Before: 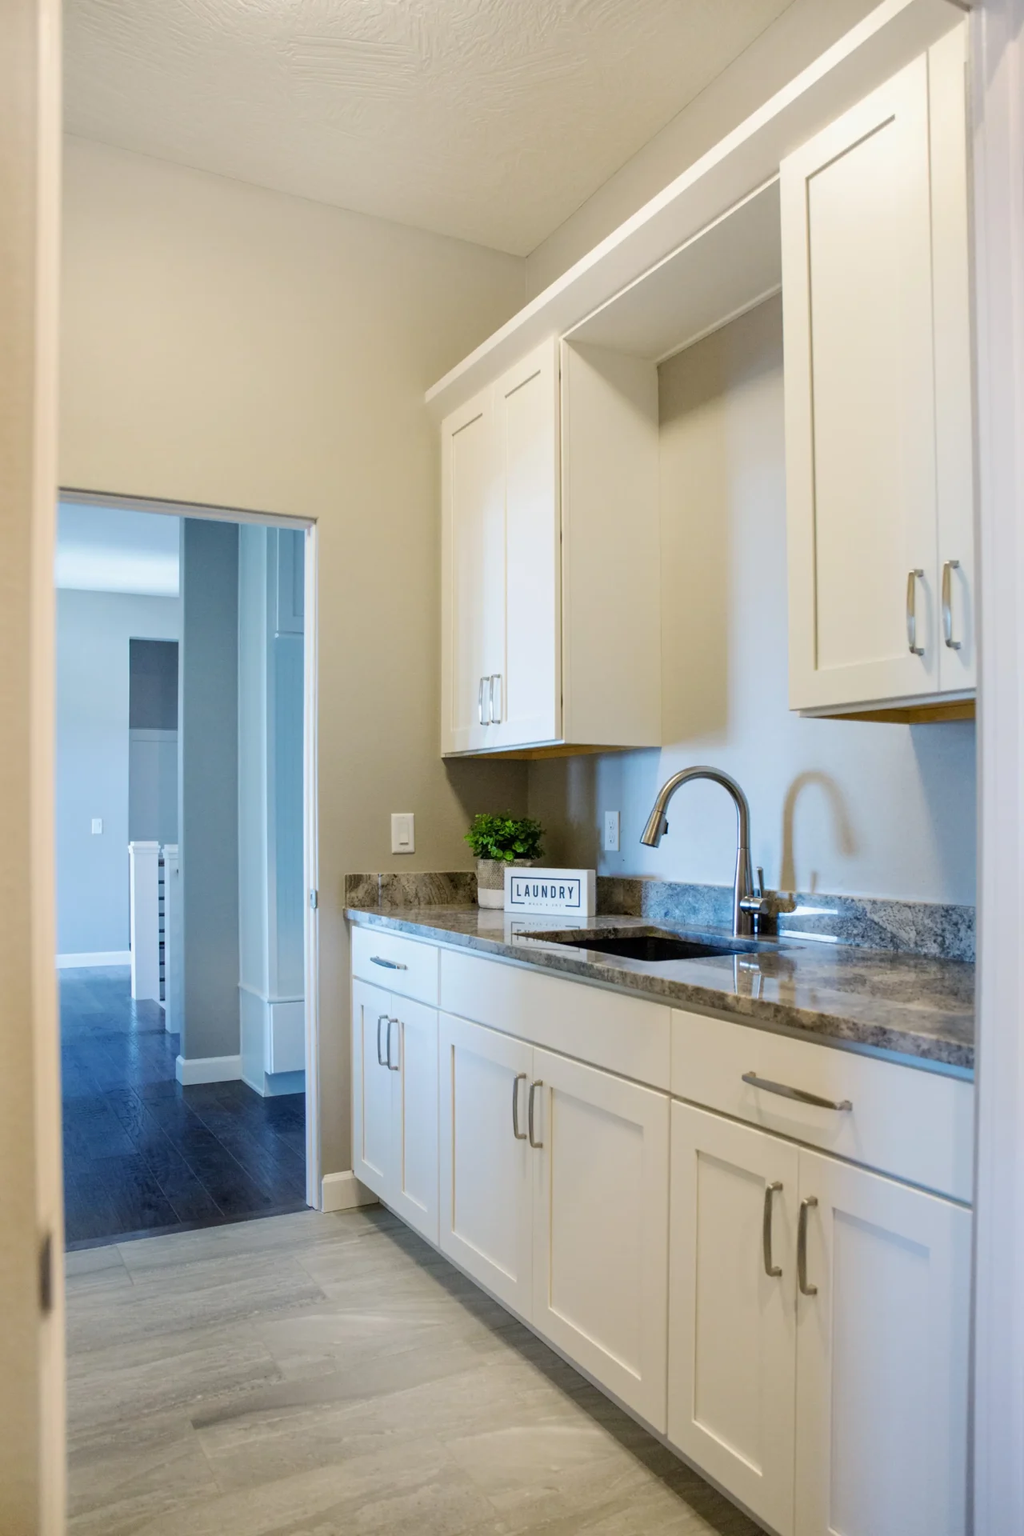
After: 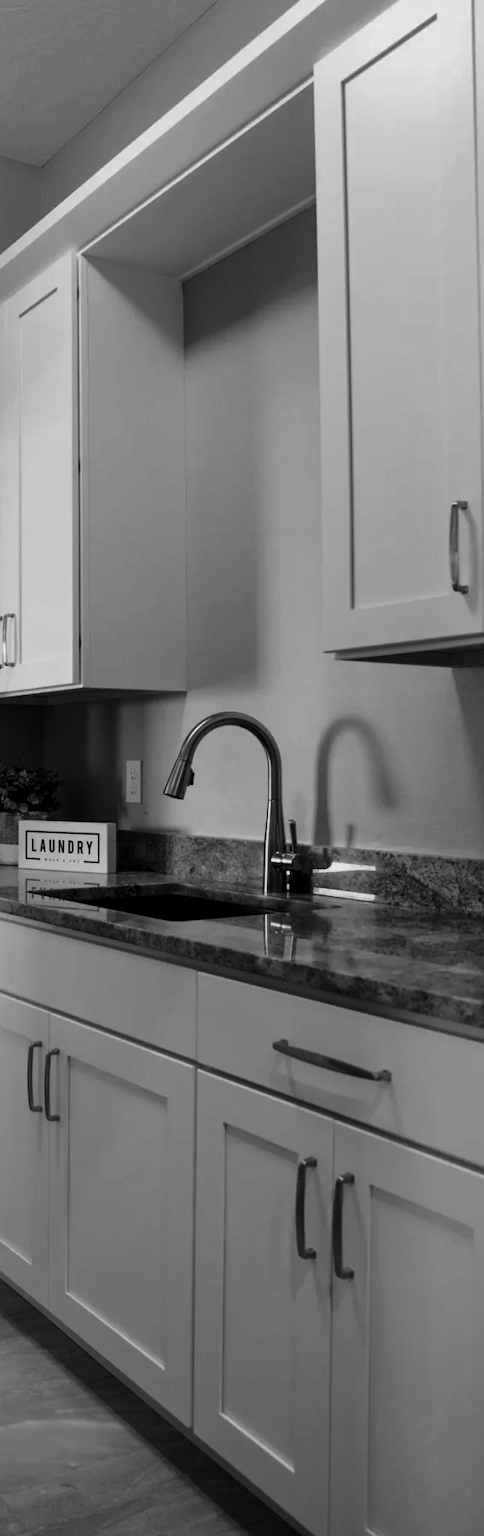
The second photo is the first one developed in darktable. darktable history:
contrast brightness saturation: contrast -0.03, brightness -0.59, saturation -1
crop: left 47.628%, top 6.643%, right 7.874%
